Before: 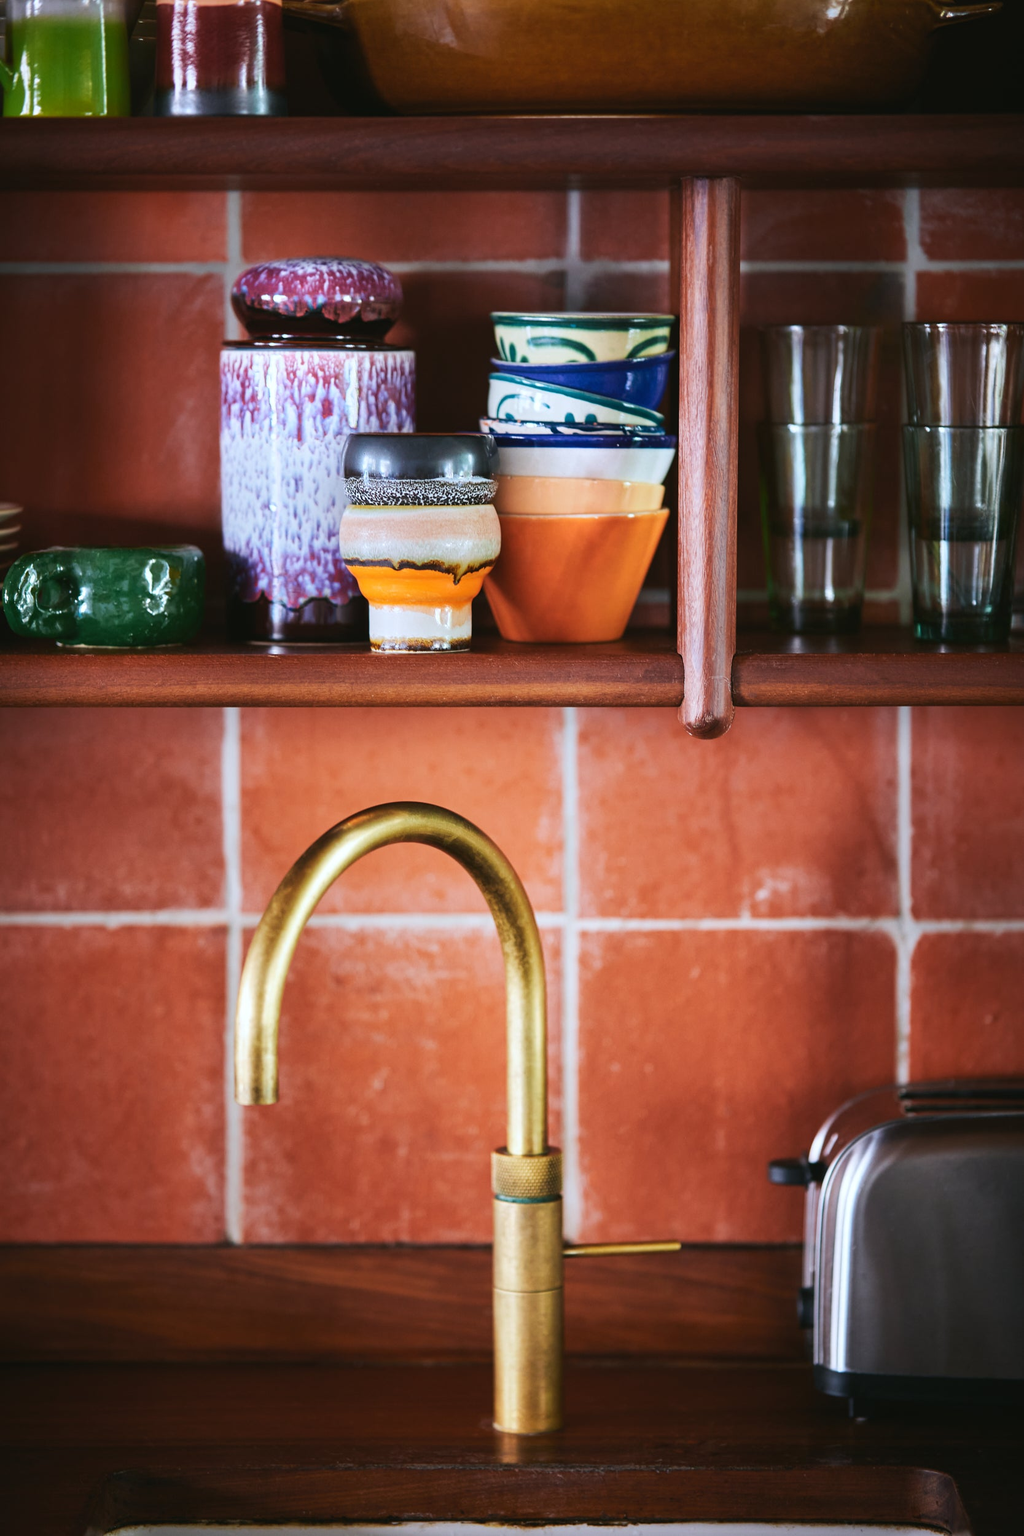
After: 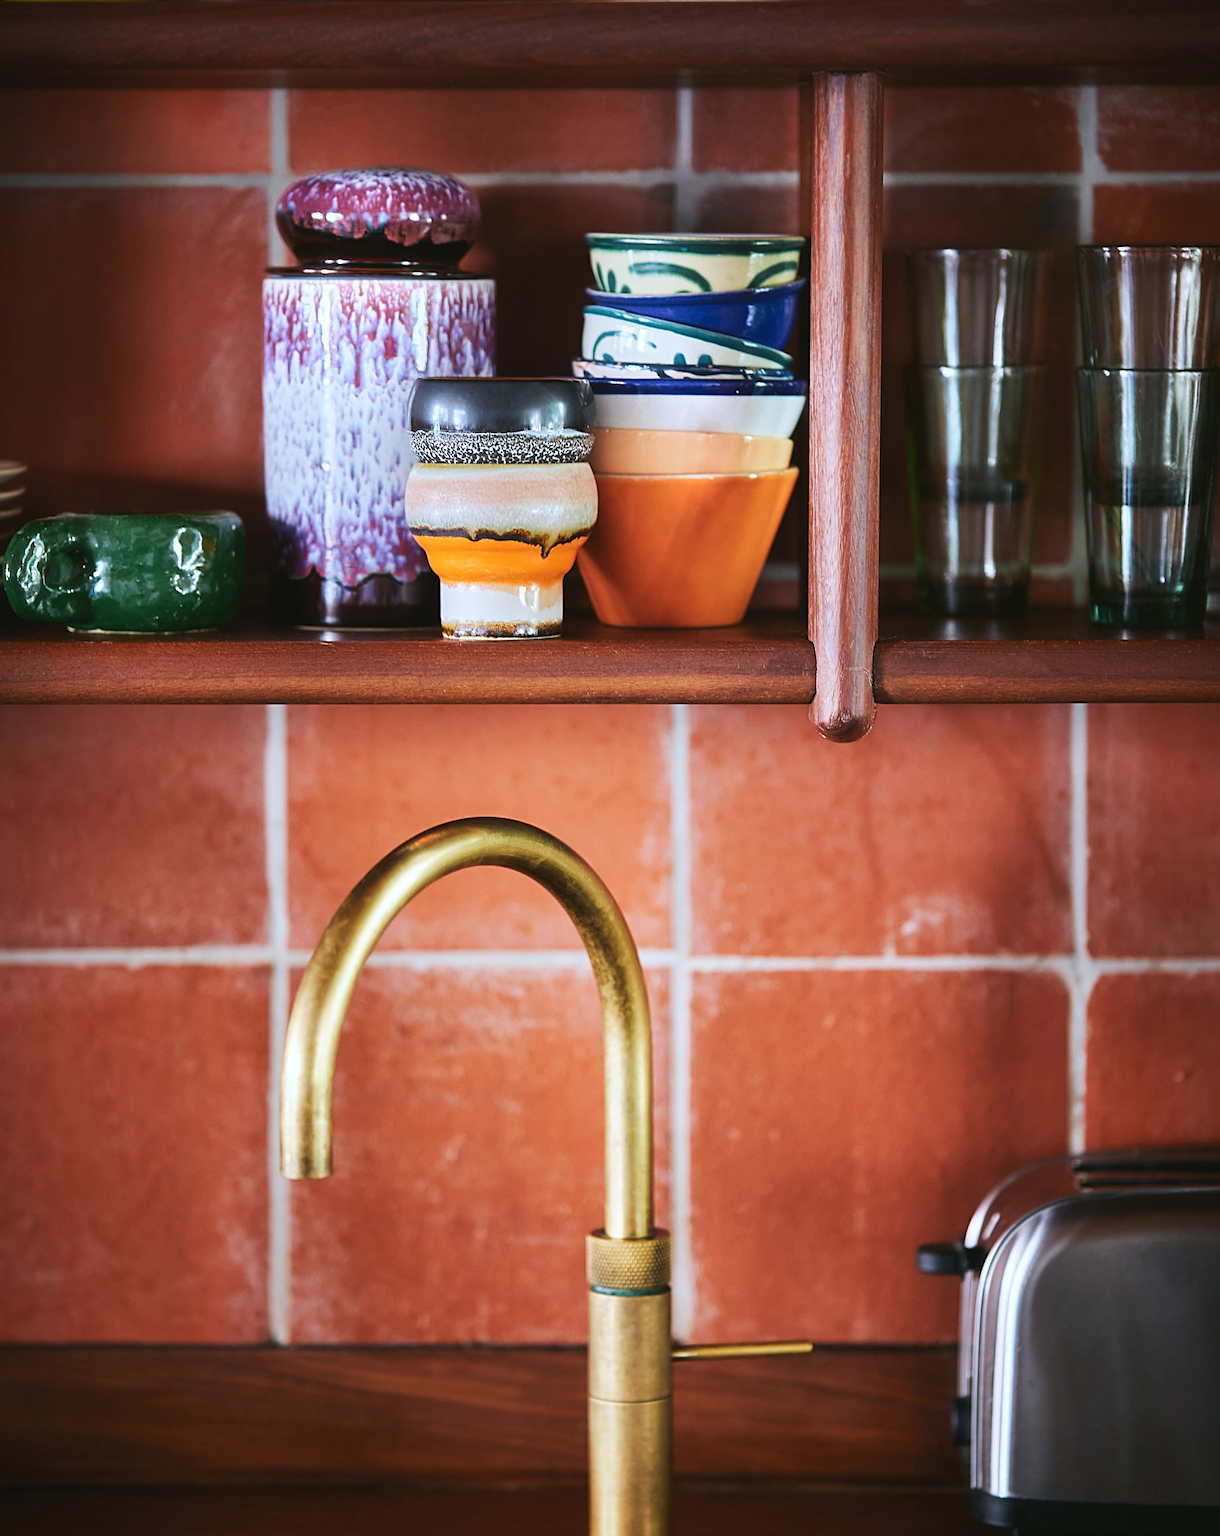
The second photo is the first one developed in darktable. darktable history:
haze removal: strength -0.05
crop: top 7.625%, bottom 8.027%
sharpen: on, module defaults
